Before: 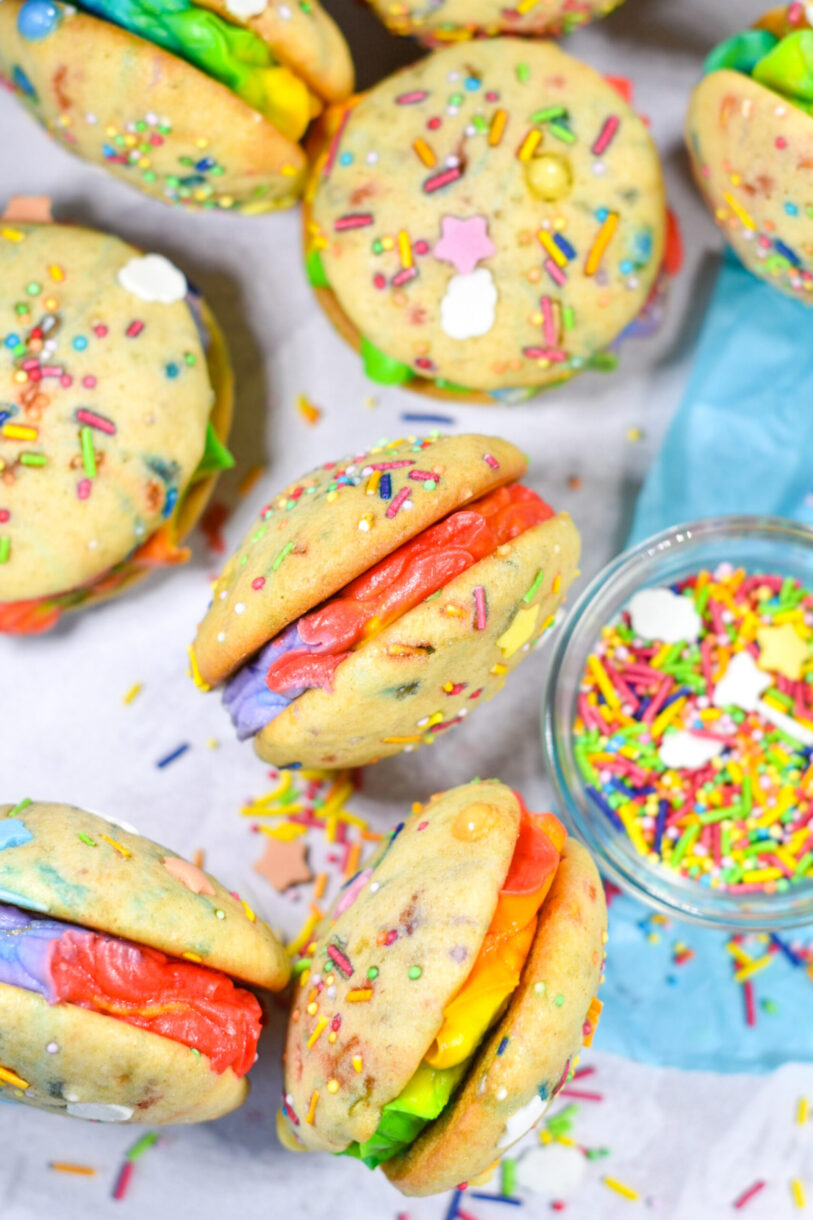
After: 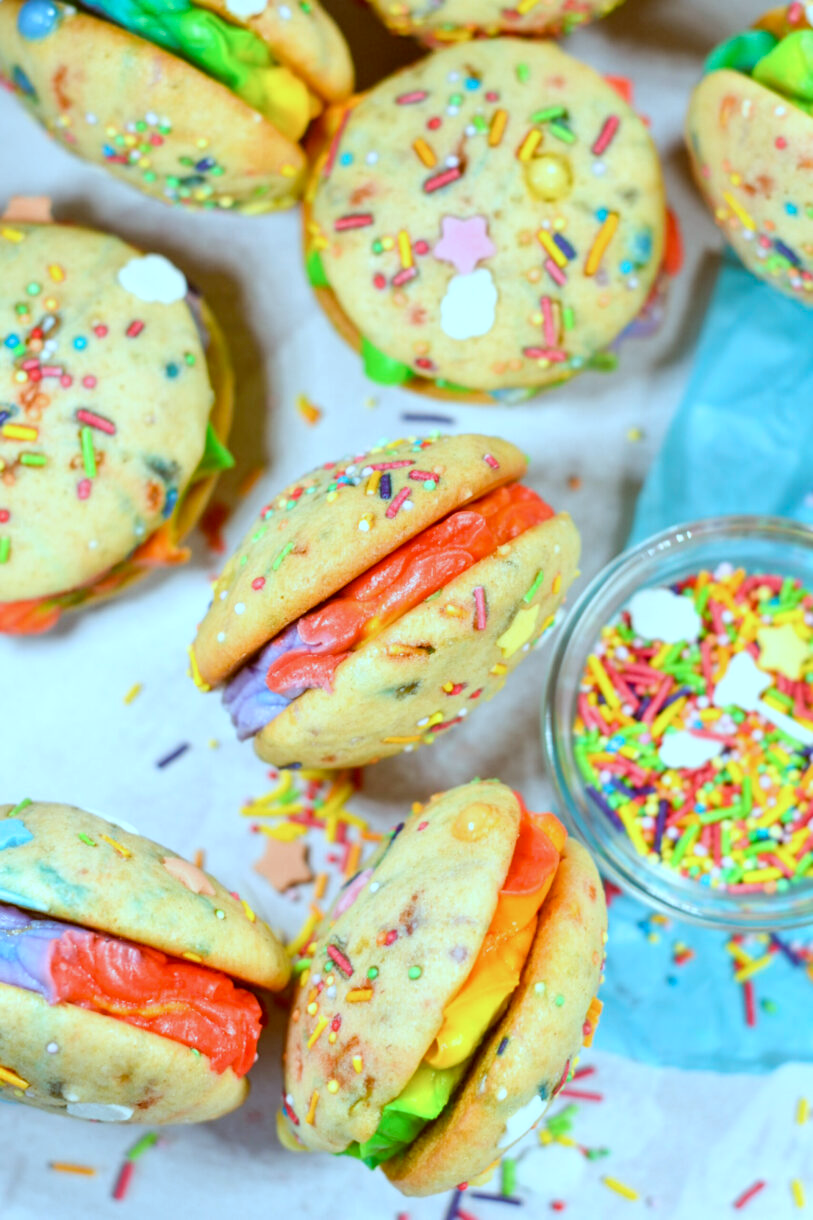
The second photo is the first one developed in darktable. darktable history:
color correction: highlights a* -14.24, highlights b* -16.63, shadows a* 10.8, shadows b* 30.14
